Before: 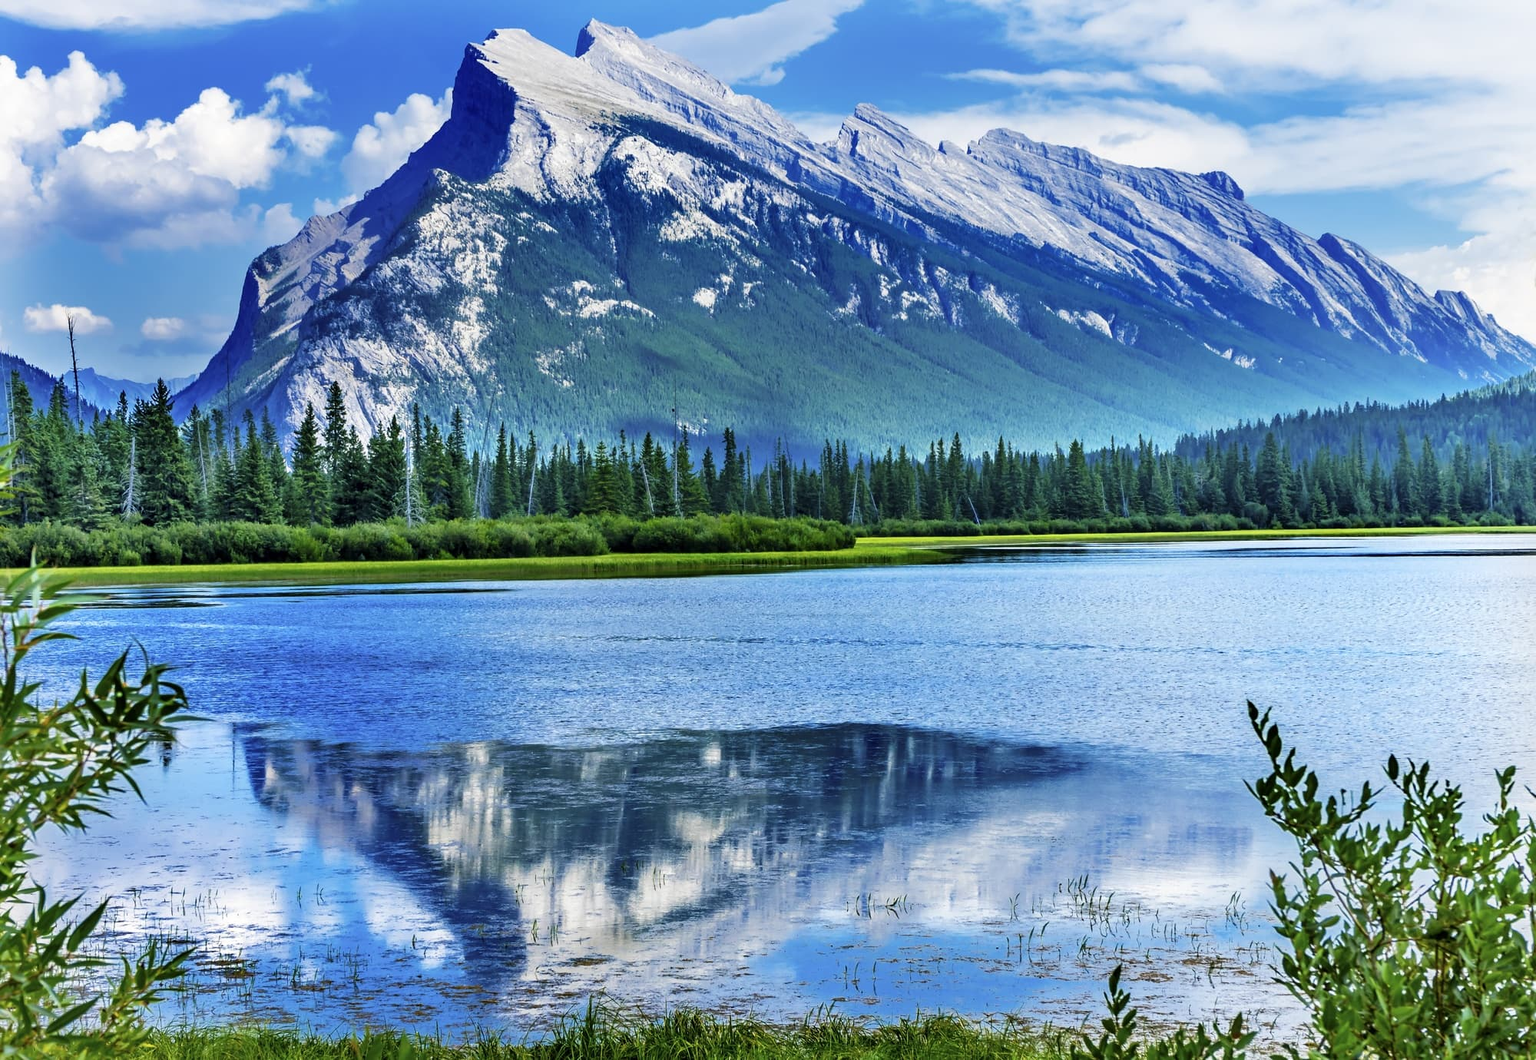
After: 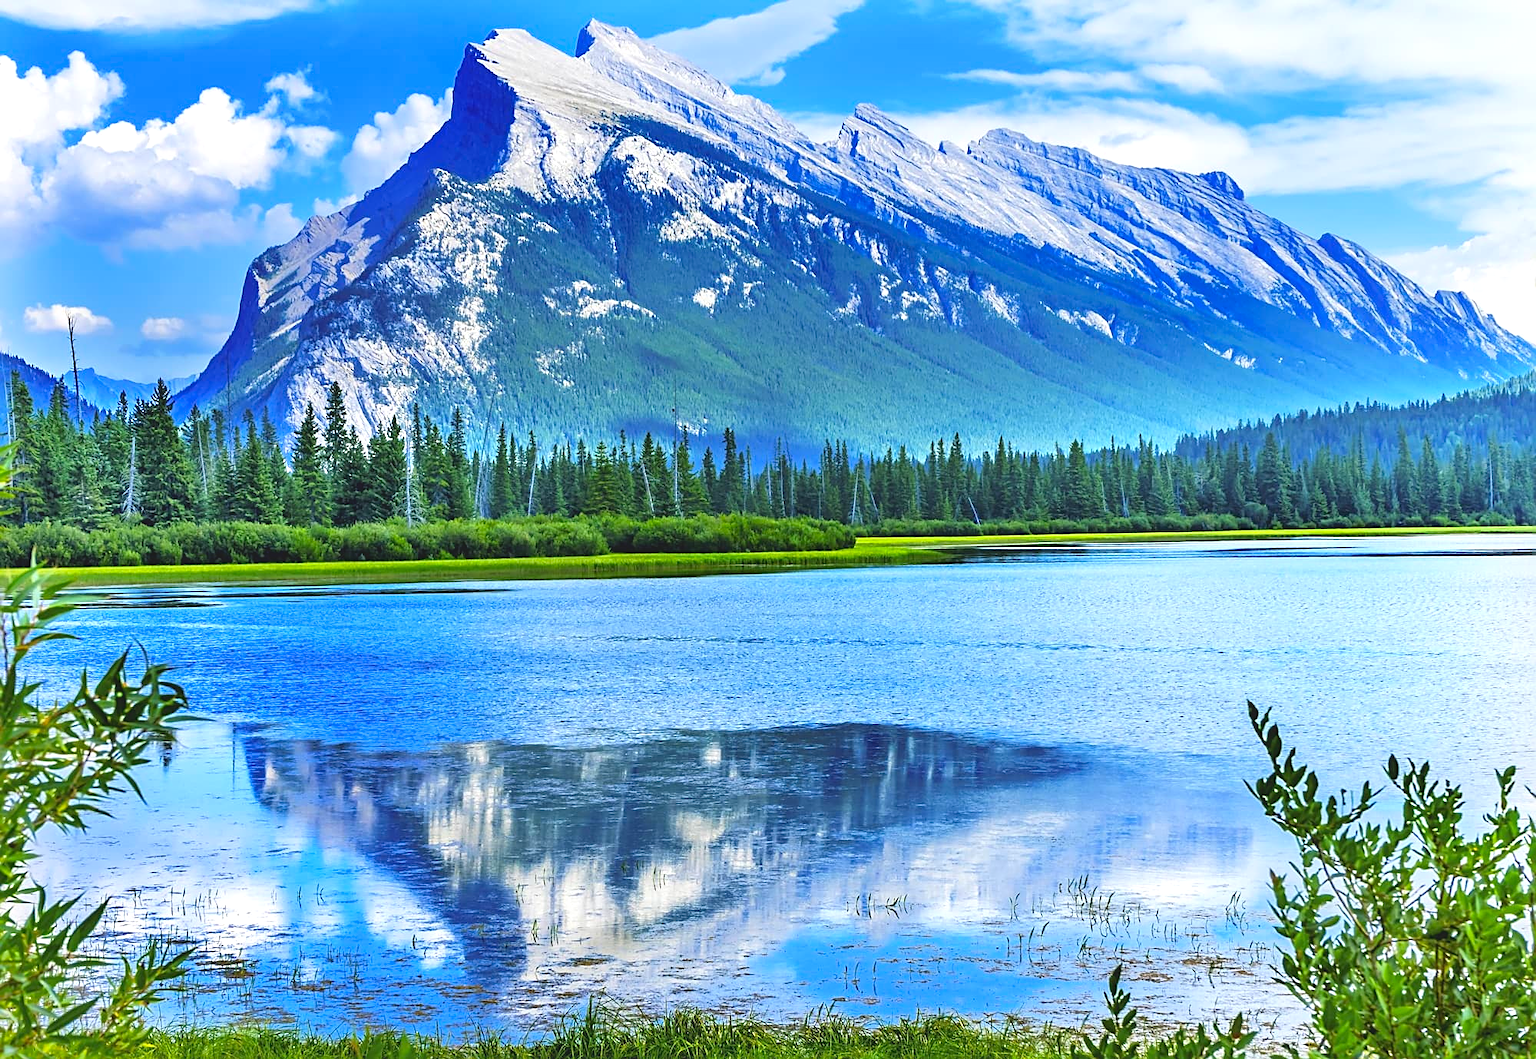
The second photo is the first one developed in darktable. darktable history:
sharpen: radius 1.97
exposure: black level correction 0, exposure 0.701 EV, compensate exposure bias true, compensate highlight preservation false
contrast brightness saturation: contrast -0.206, saturation 0.188
